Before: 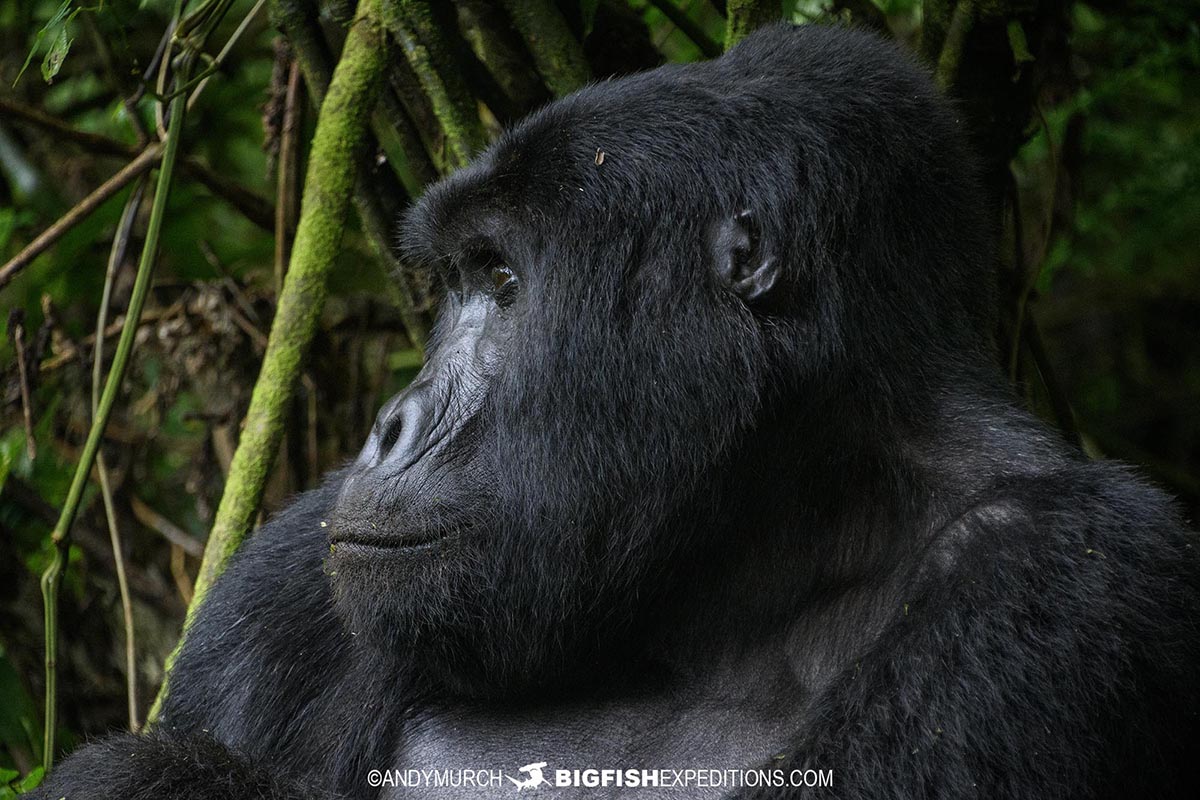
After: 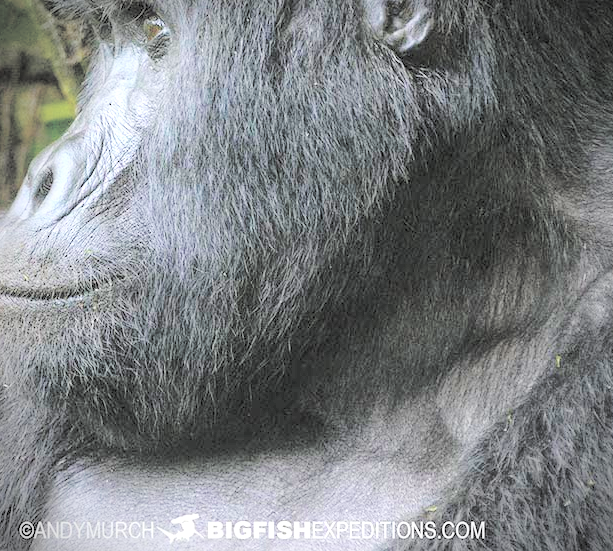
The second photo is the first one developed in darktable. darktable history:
contrast brightness saturation: brightness 0.986
exposure: exposure 0.203 EV, compensate highlight preservation false
color balance rgb: global offset › hue 168.58°, perceptual saturation grading › global saturation 42.949%, perceptual brilliance grading › highlights 14.321%, perceptual brilliance grading › mid-tones -6.197%, perceptual brilliance grading › shadows -26.536%, global vibrance 20%
local contrast: mode bilateral grid, contrast 20, coarseness 49, detail 139%, midtone range 0.2
crop and rotate: left 29.011%, top 31.045%, right 19.835%
vignetting: on, module defaults
shadows and highlights: shadows -55.95, highlights 85.51, soften with gaussian
tone curve: curves: ch0 [(0, 0) (0.004, 0.001) (0.133, 0.112) (0.325, 0.362) (0.832, 0.893) (1, 1)], preserve colors none
